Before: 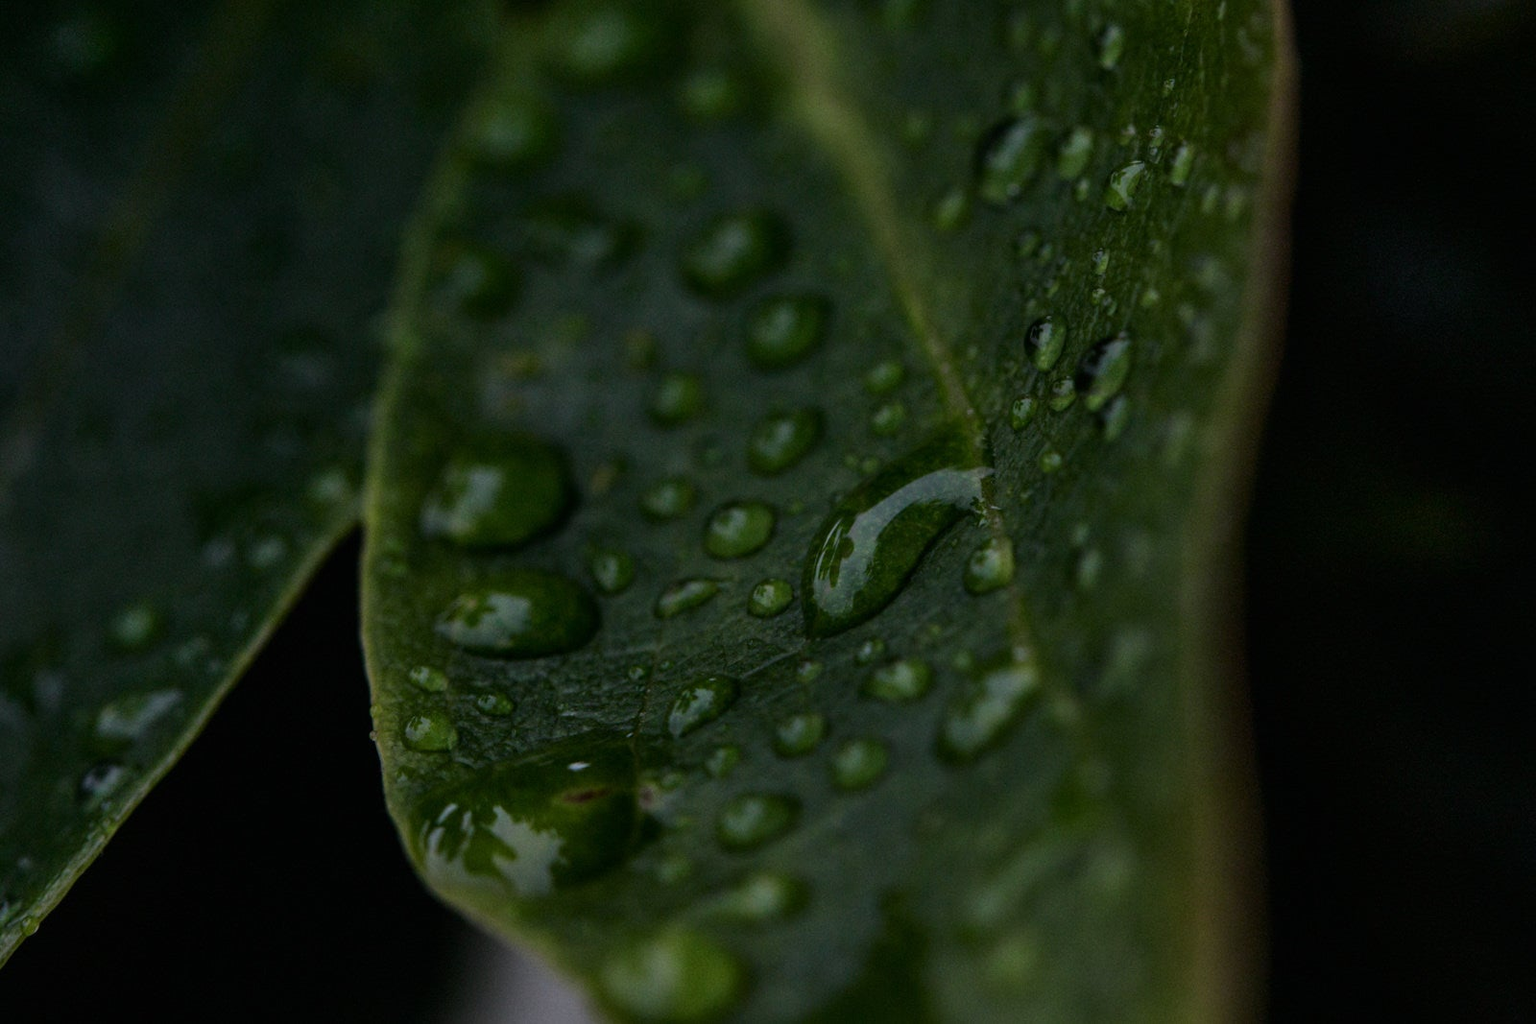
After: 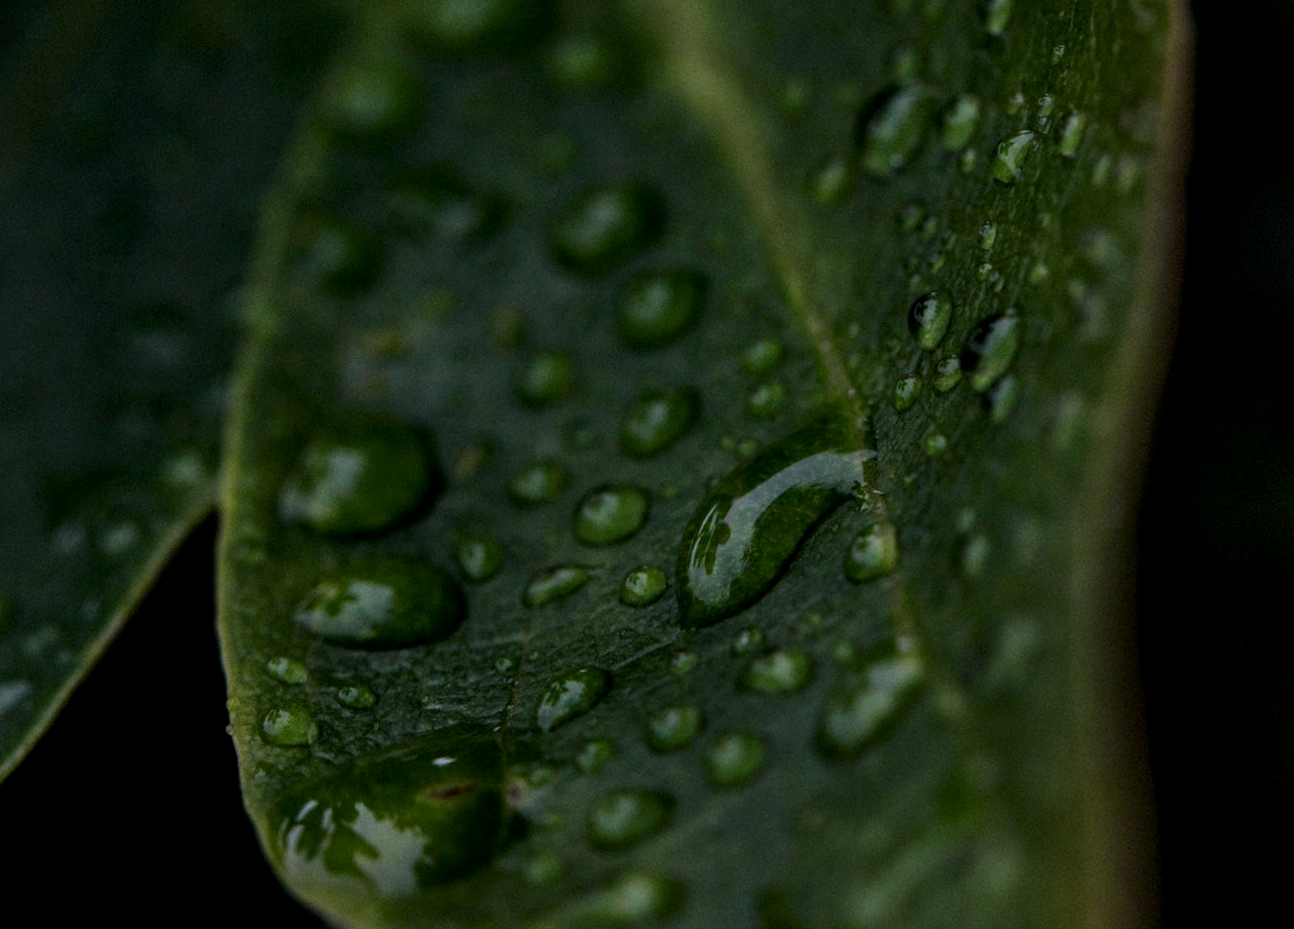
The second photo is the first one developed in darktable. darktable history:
color correction: highlights b* -0.005, saturation 1.07
crop: left 9.949%, top 3.487%, right 9.172%, bottom 9.416%
local contrast: on, module defaults
